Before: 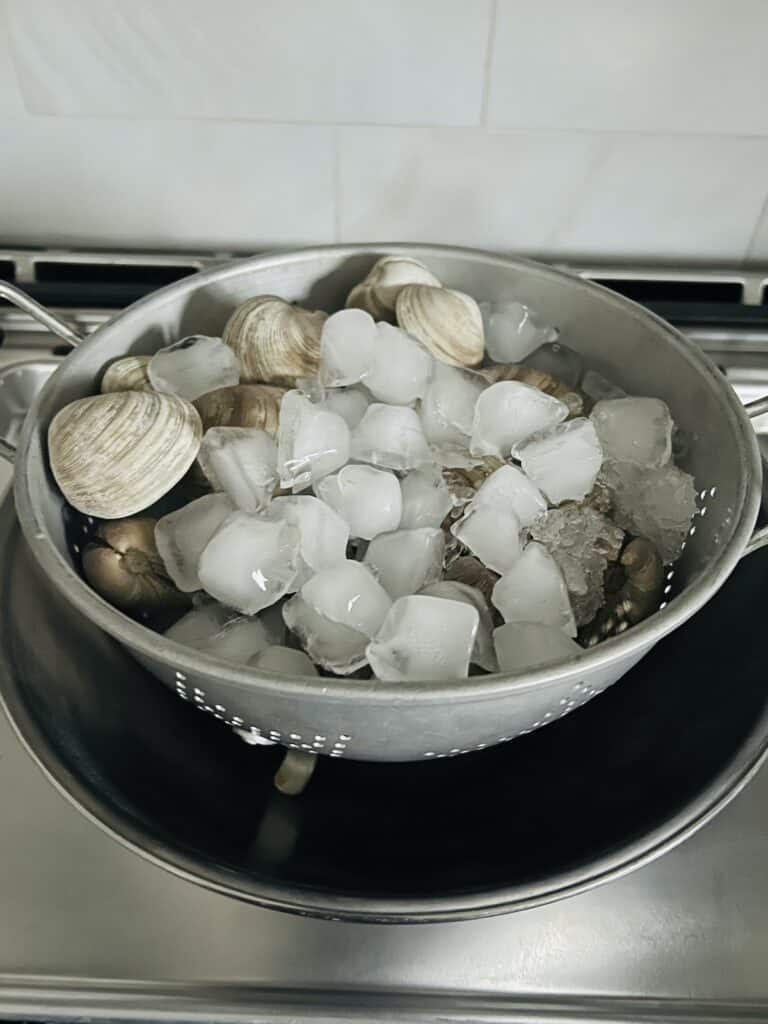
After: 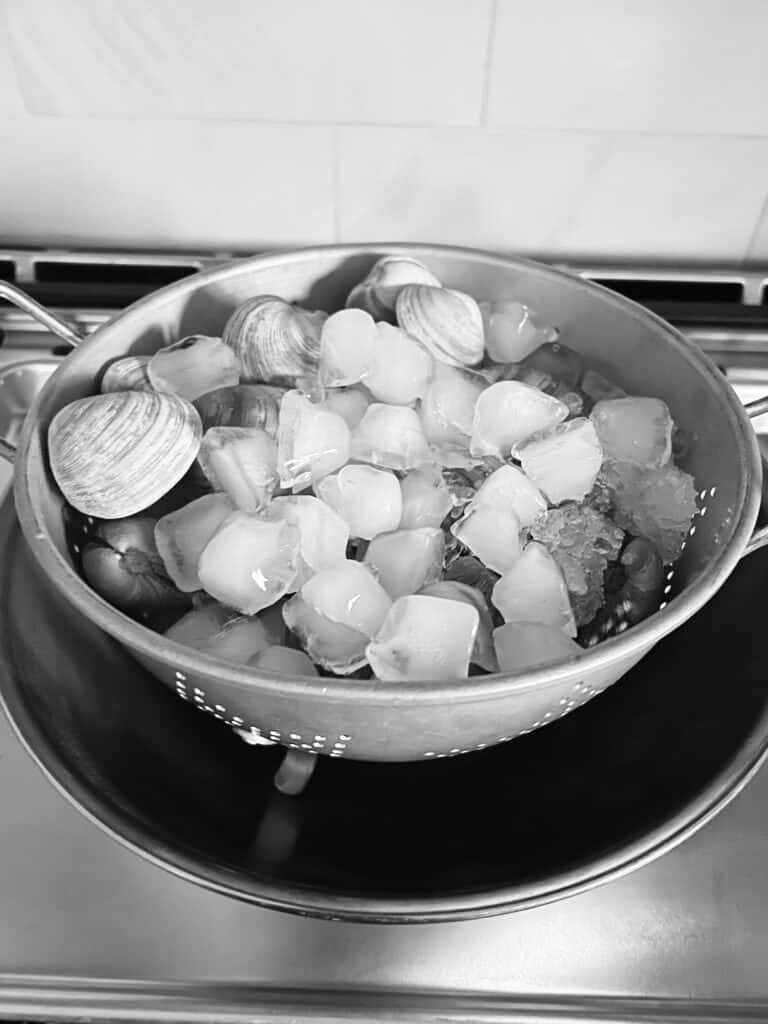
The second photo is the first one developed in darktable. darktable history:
tone equalizer: smoothing diameter 2.14%, edges refinement/feathering 18.73, mask exposure compensation -1.57 EV, filter diffusion 5
color zones: curves: ch1 [(0, 0.006) (0.094, 0.285) (0.171, 0.001) (0.429, 0.001) (0.571, 0.003) (0.714, 0.004) (0.857, 0.004) (1, 0.006)]
base curve: curves: ch0 [(0, 0) (0.688, 0.865) (1, 1)]
